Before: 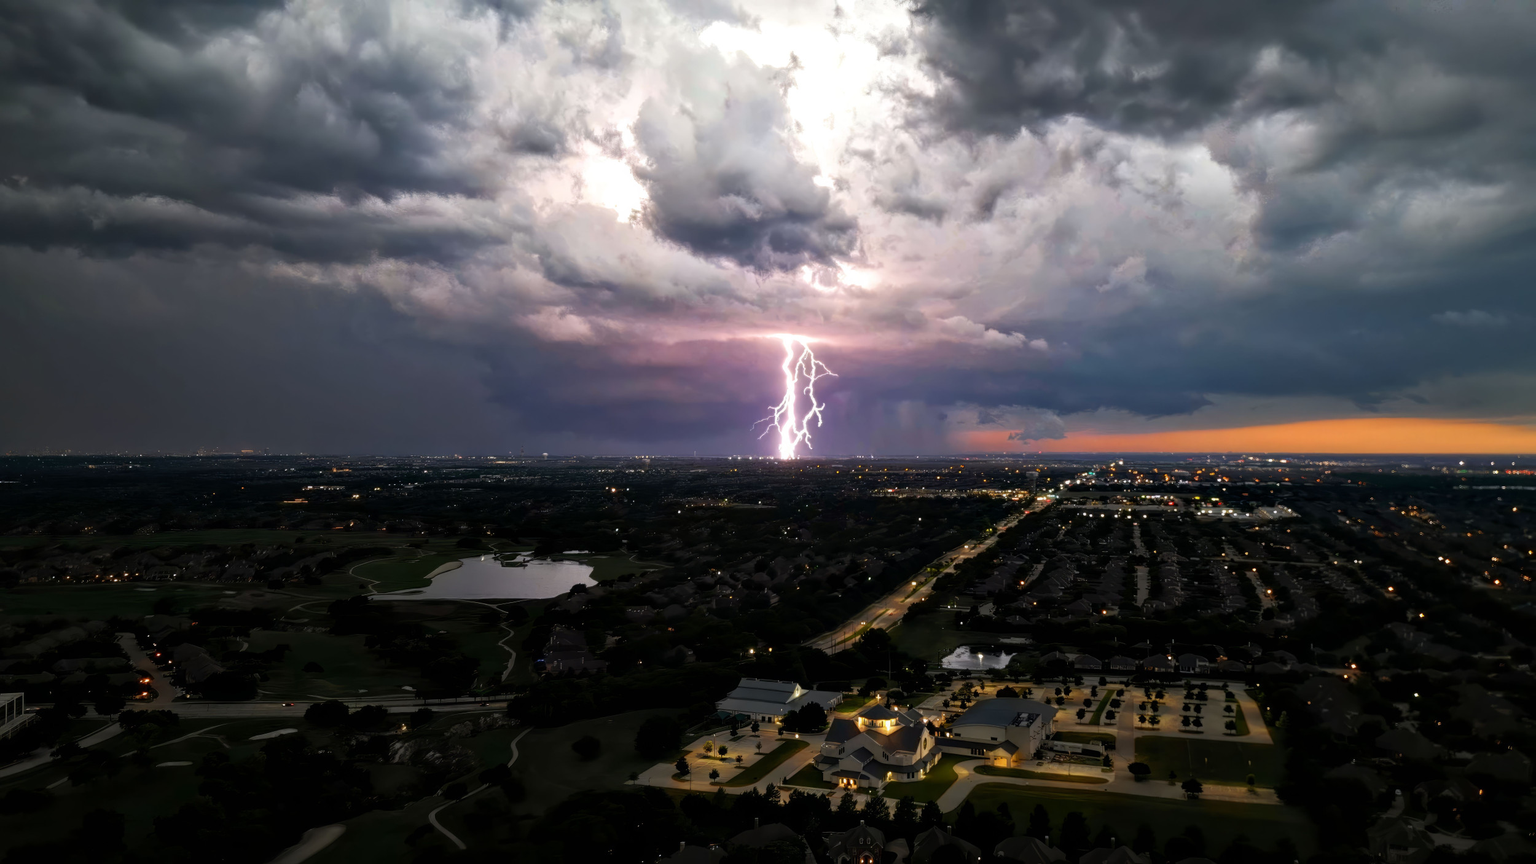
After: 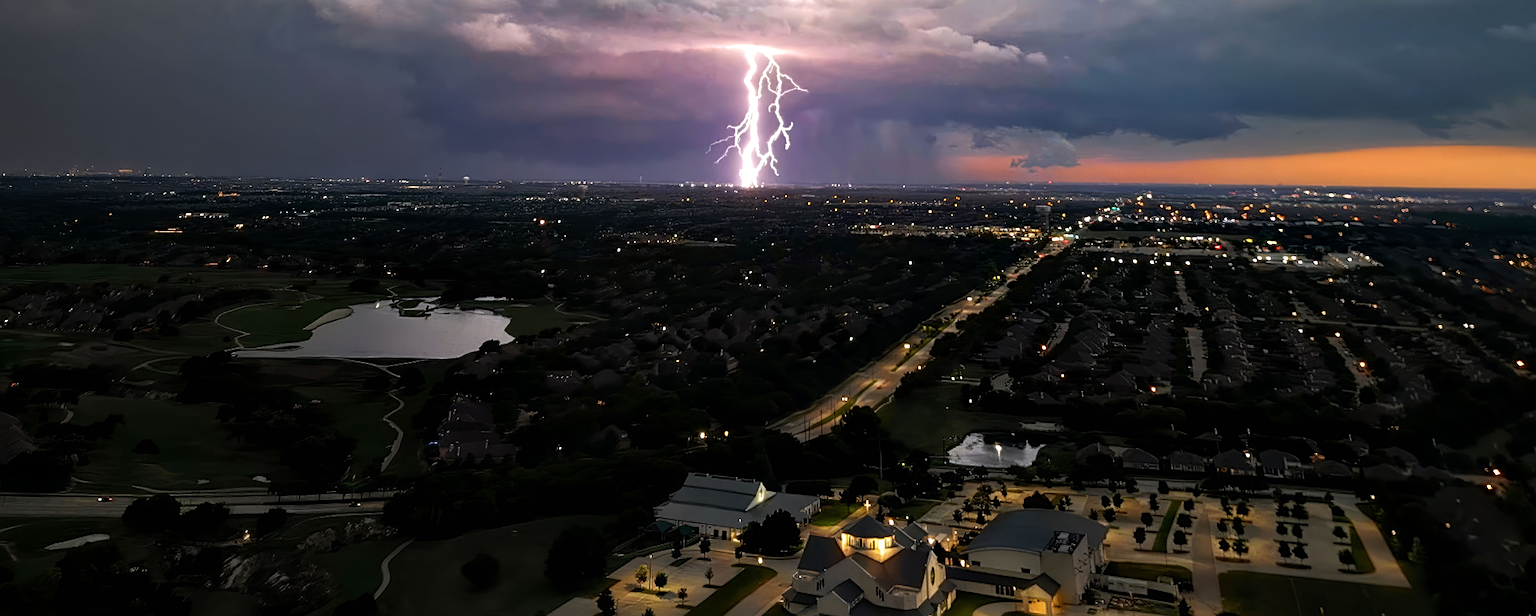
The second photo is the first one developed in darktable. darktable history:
sharpen: on, module defaults
shadows and highlights: shadows -10, white point adjustment 1.5, highlights 10
rotate and perspective: rotation 0.72°, lens shift (vertical) -0.352, lens shift (horizontal) -0.051, crop left 0.152, crop right 0.859, crop top 0.019, crop bottom 0.964
crop and rotate: top 25.357%, bottom 13.942%
